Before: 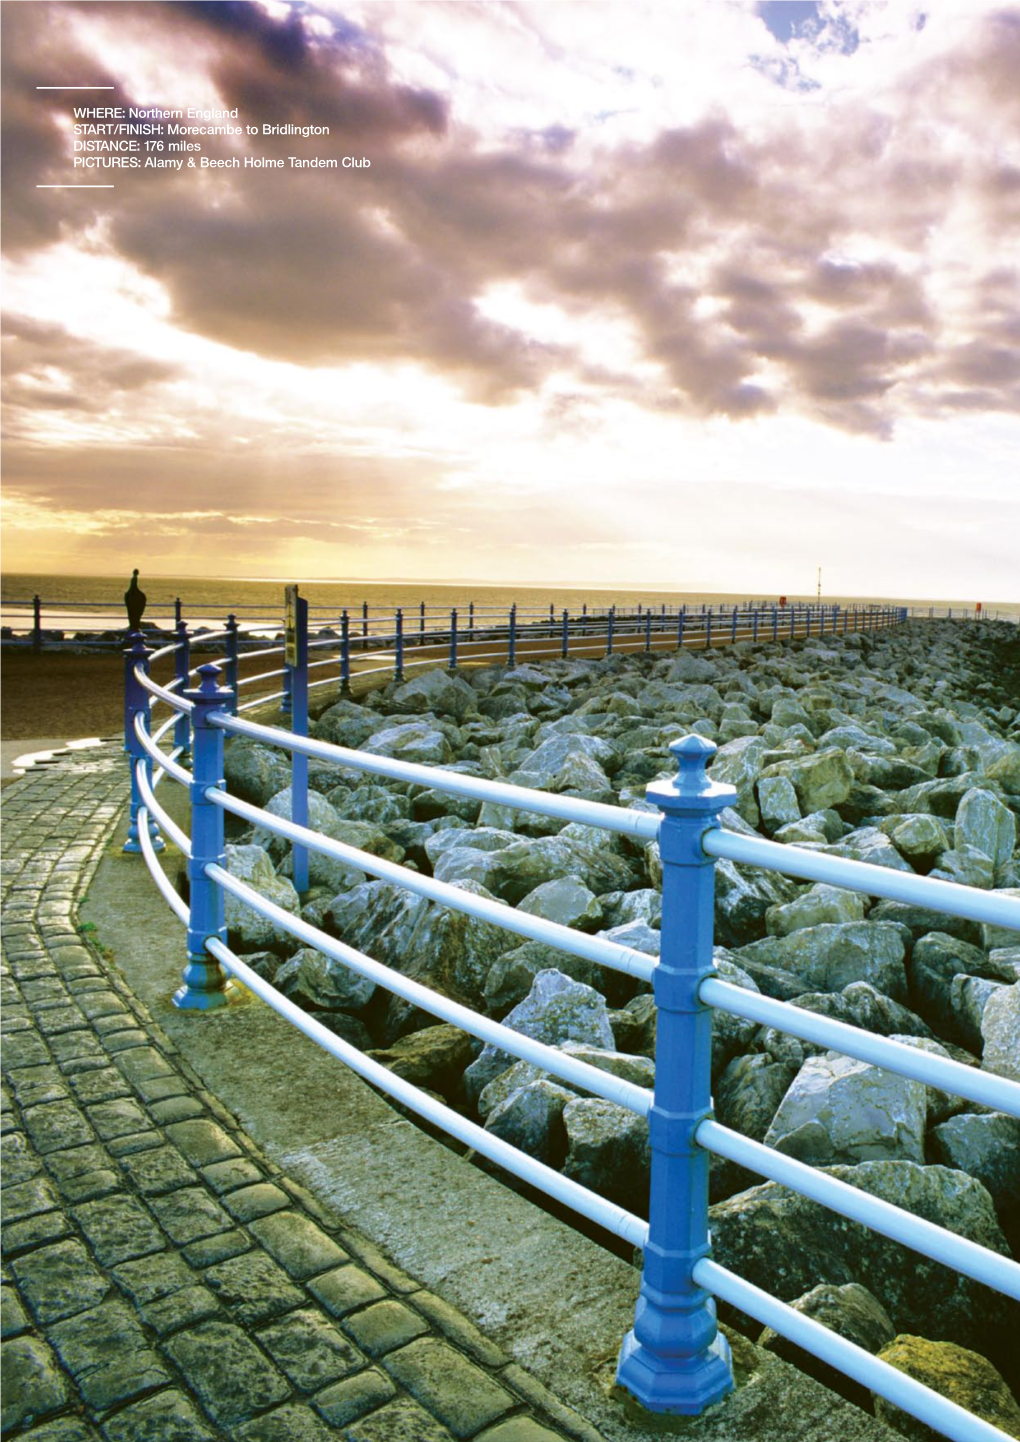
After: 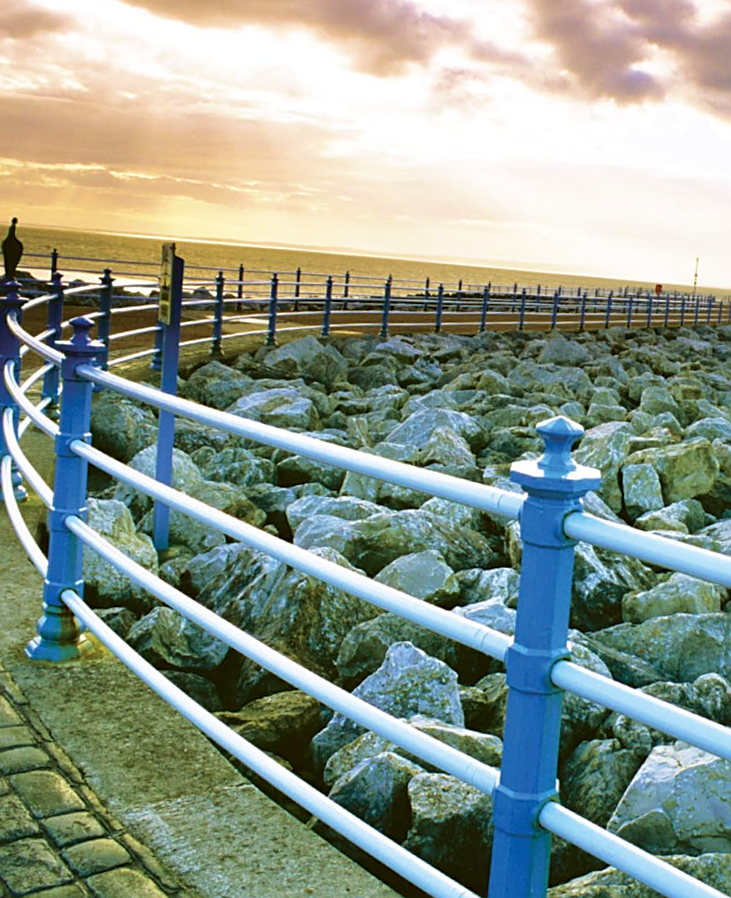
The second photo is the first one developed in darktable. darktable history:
sharpen: on, module defaults
crop and rotate: angle -3.48°, left 9.77%, top 20.574%, right 12.467%, bottom 11.876%
velvia: on, module defaults
